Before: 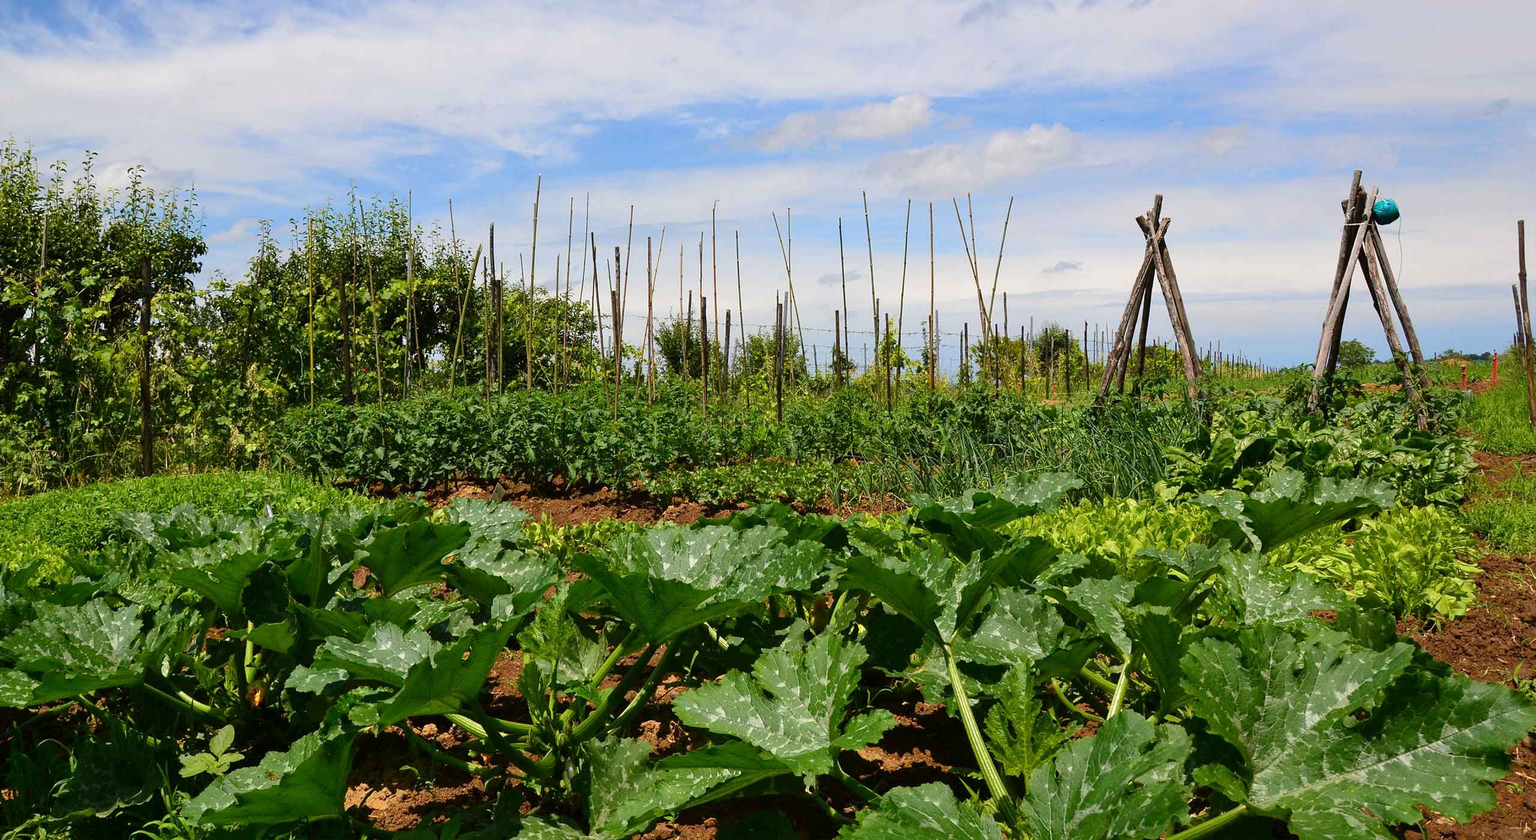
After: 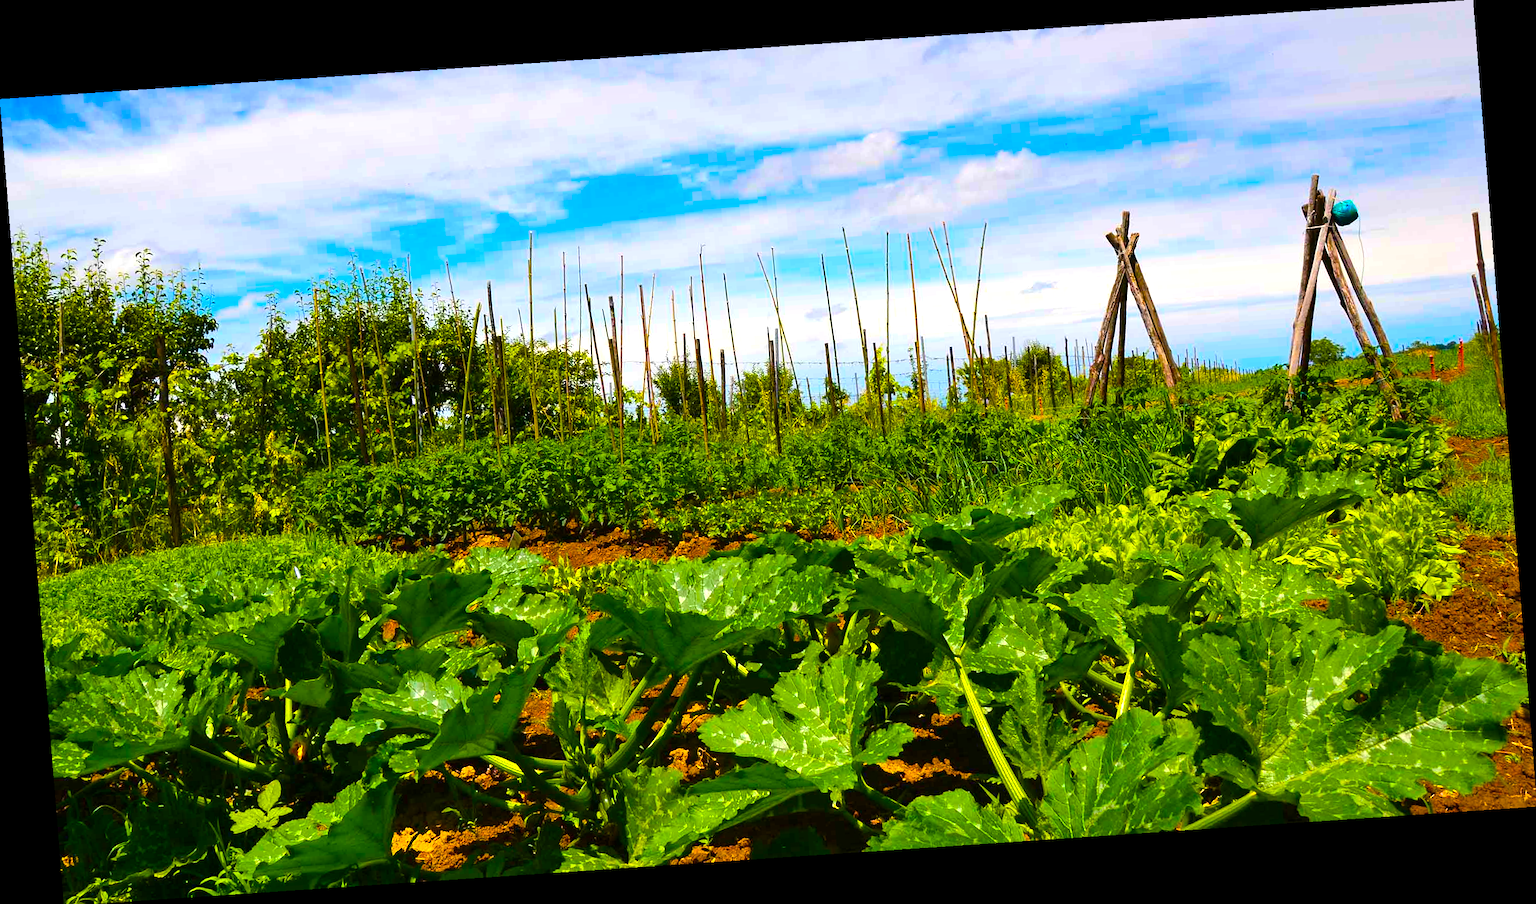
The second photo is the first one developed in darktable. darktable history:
color balance rgb: linear chroma grading › global chroma 42%, perceptual saturation grading › global saturation 42%, perceptual brilliance grading › global brilliance 25%, global vibrance 33%
graduated density: on, module defaults
rotate and perspective: rotation -4.2°, shear 0.006, automatic cropping off
